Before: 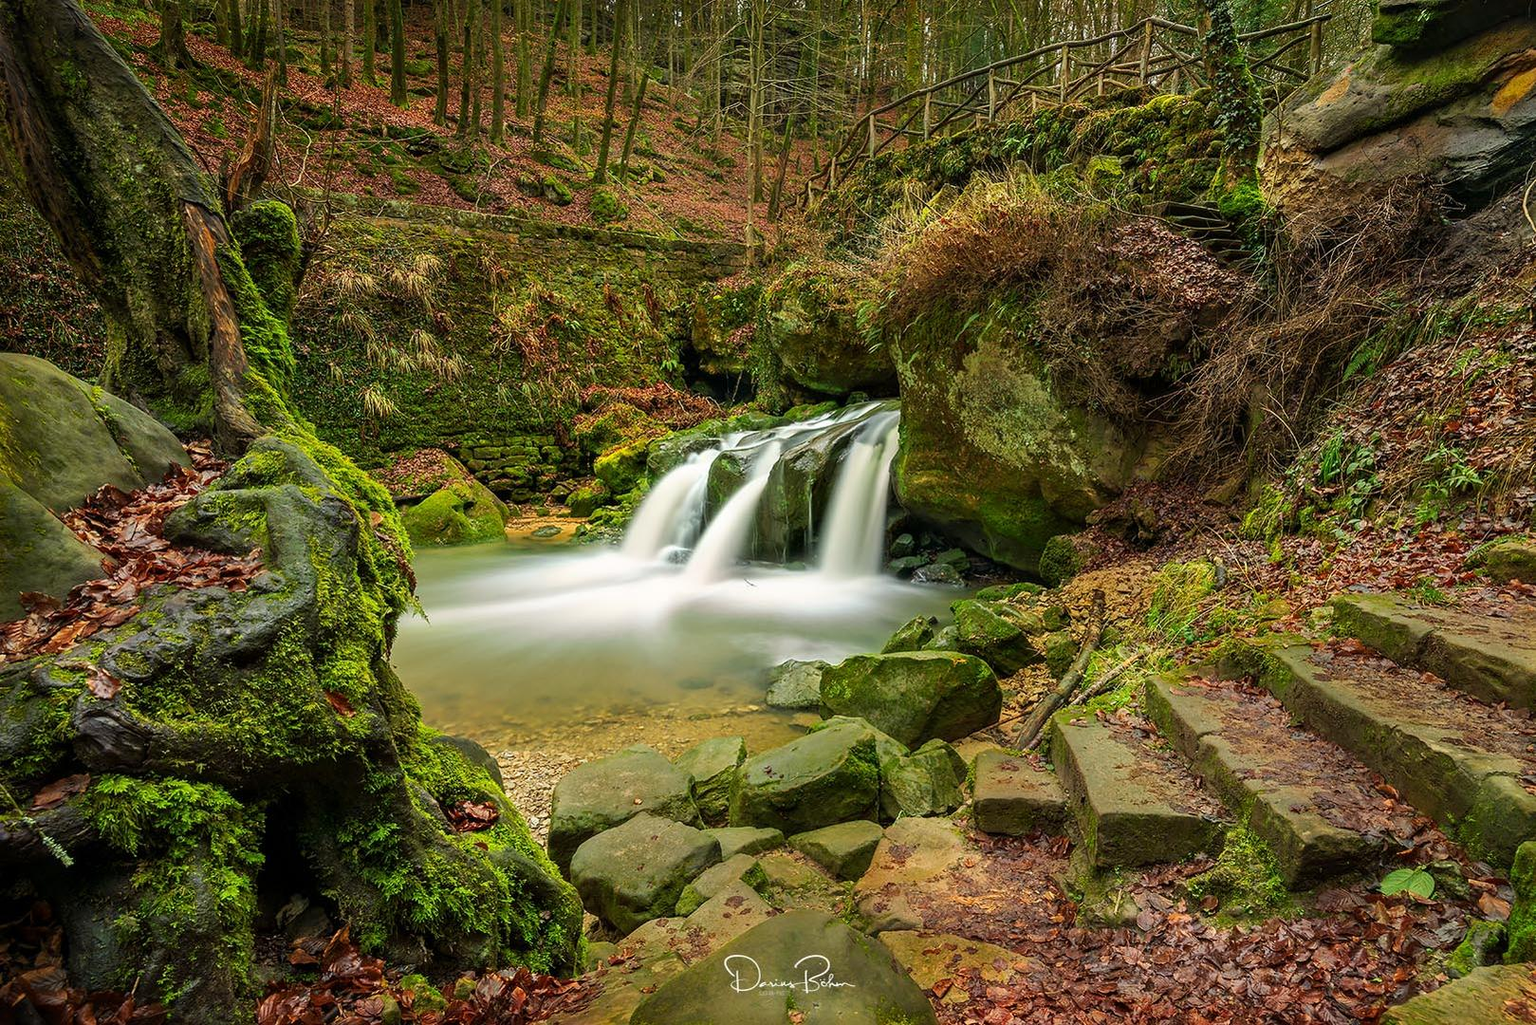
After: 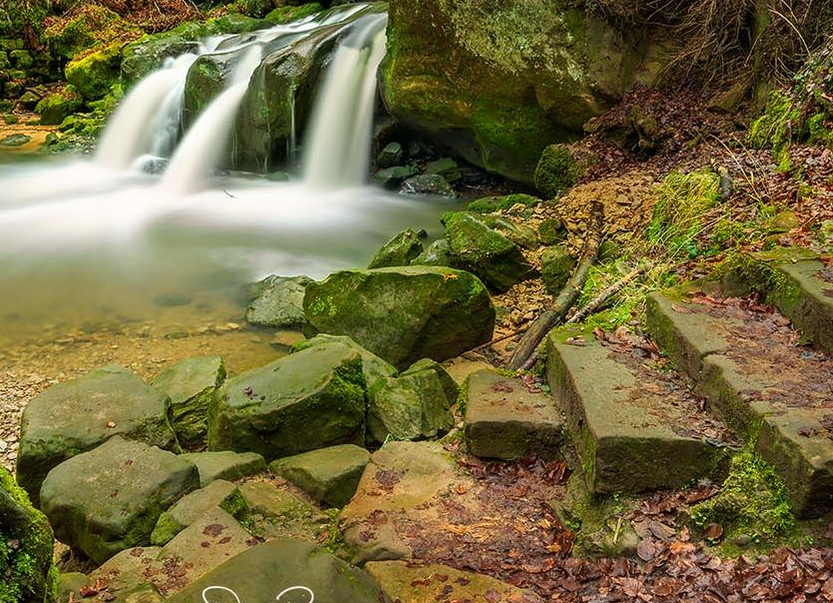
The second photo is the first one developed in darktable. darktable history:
crop: left 34.686%, top 38.935%, right 13.814%, bottom 5.176%
